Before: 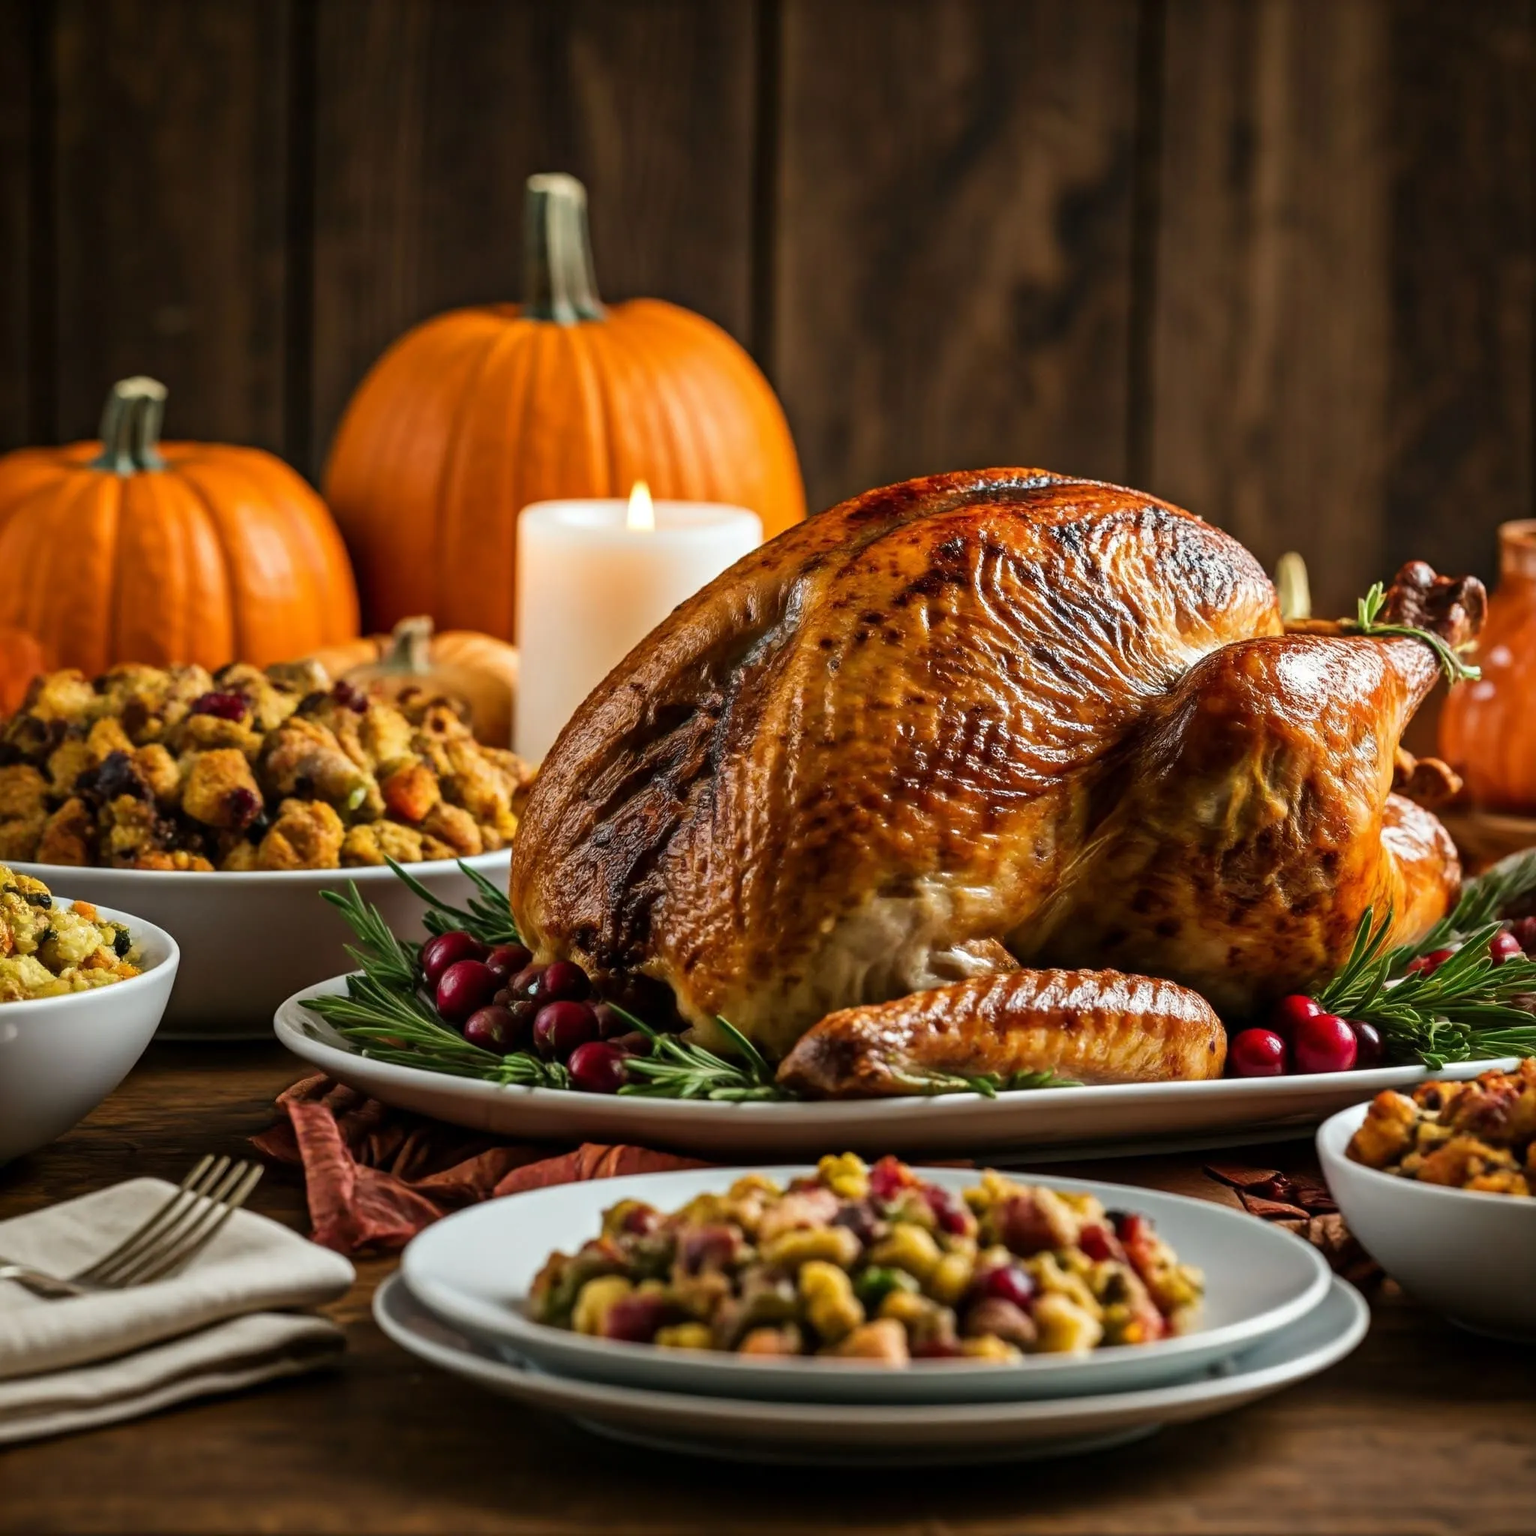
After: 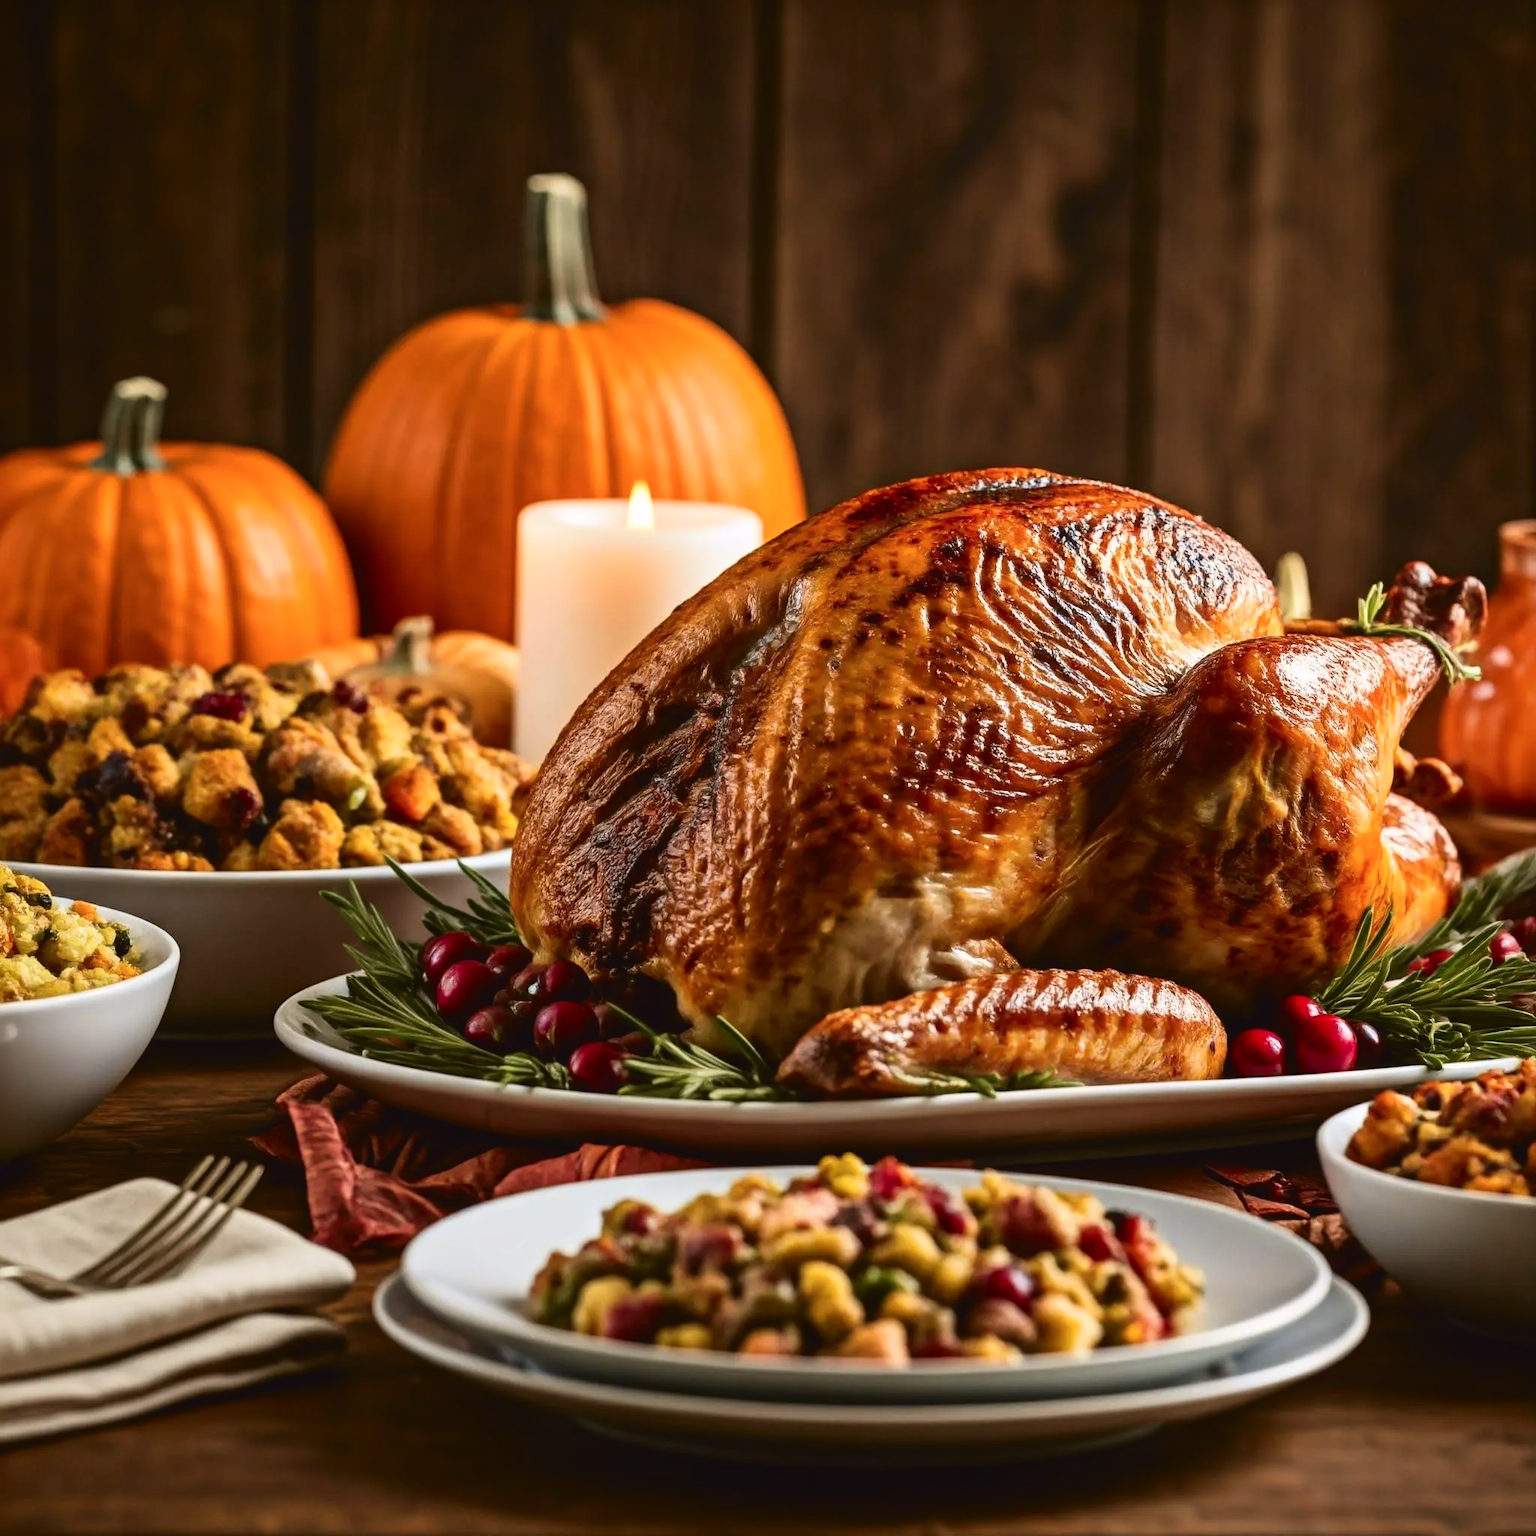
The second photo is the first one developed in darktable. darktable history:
tone curve: curves: ch0 [(0, 0.036) (0.119, 0.115) (0.461, 0.479) (0.715, 0.767) (0.817, 0.865) (1, 0.998)]; ch1 [(0, 0) (0.377, 0.416) (0.44, 0.478) (0.487, 0.498) (0.514, 0.525) (0.538, 0.552) (0.67, 0.688) (1, 1)]; ch2 [(0, 0) (0.38, 0.405) (0.463, 0.445) (0.492, 0.486) (0.524, 0.541) (0.578, 0.59) (0.653, 0.658) (1, 1)], color space Lab, independent channels, preserve colors none
